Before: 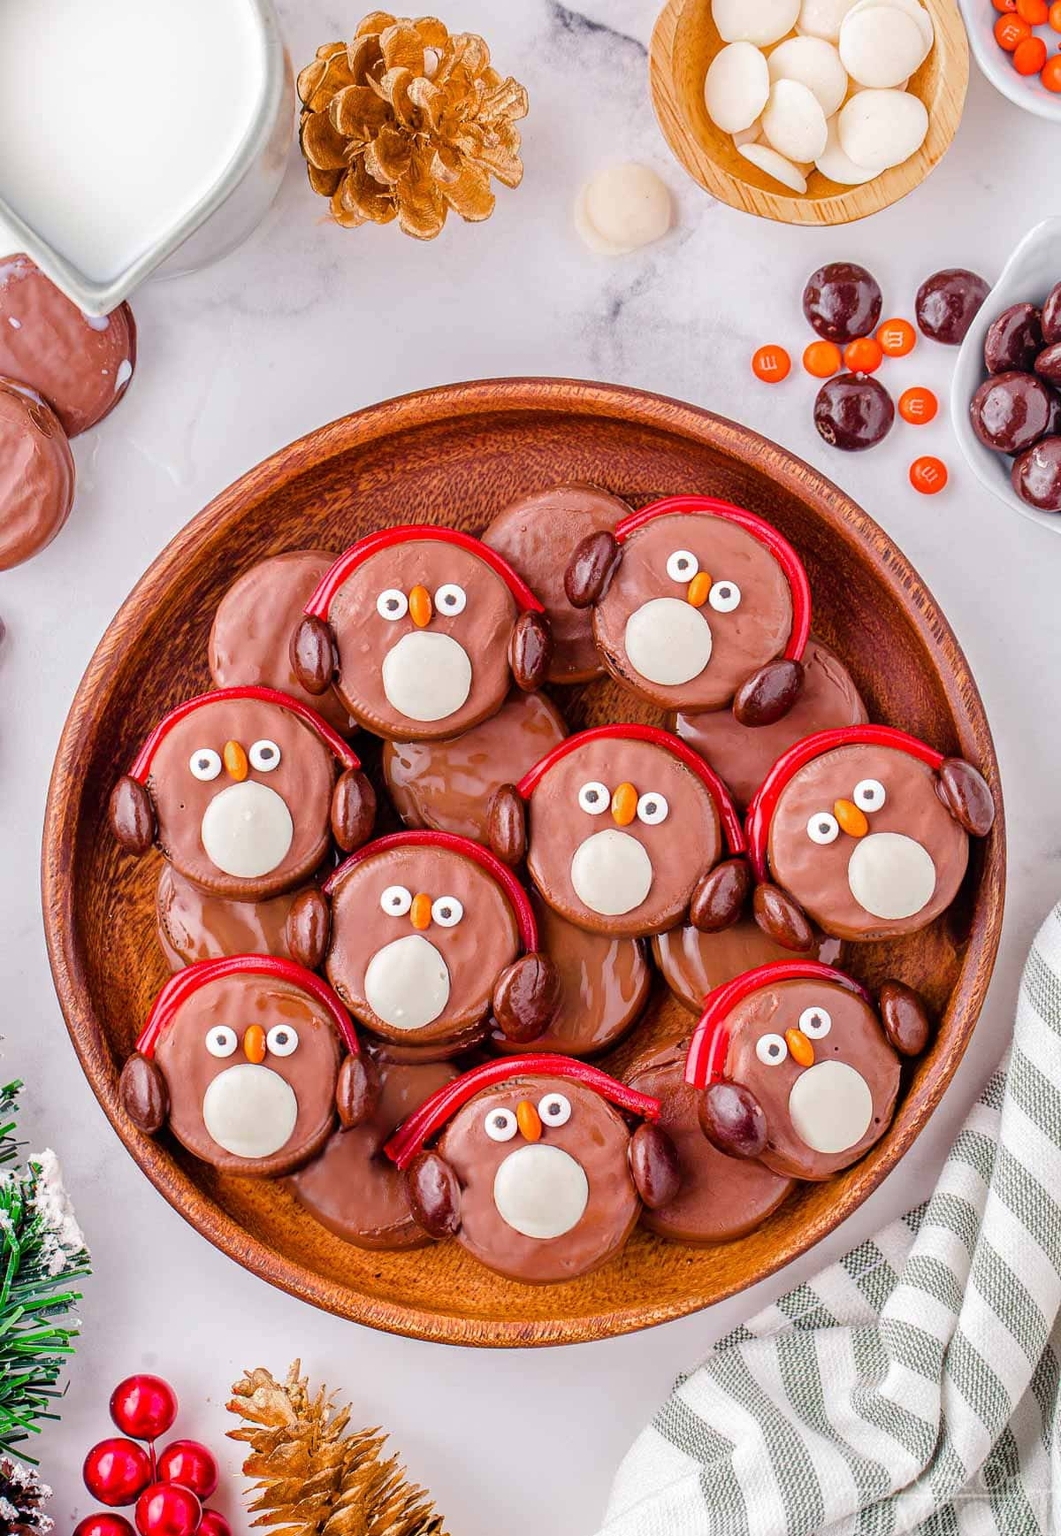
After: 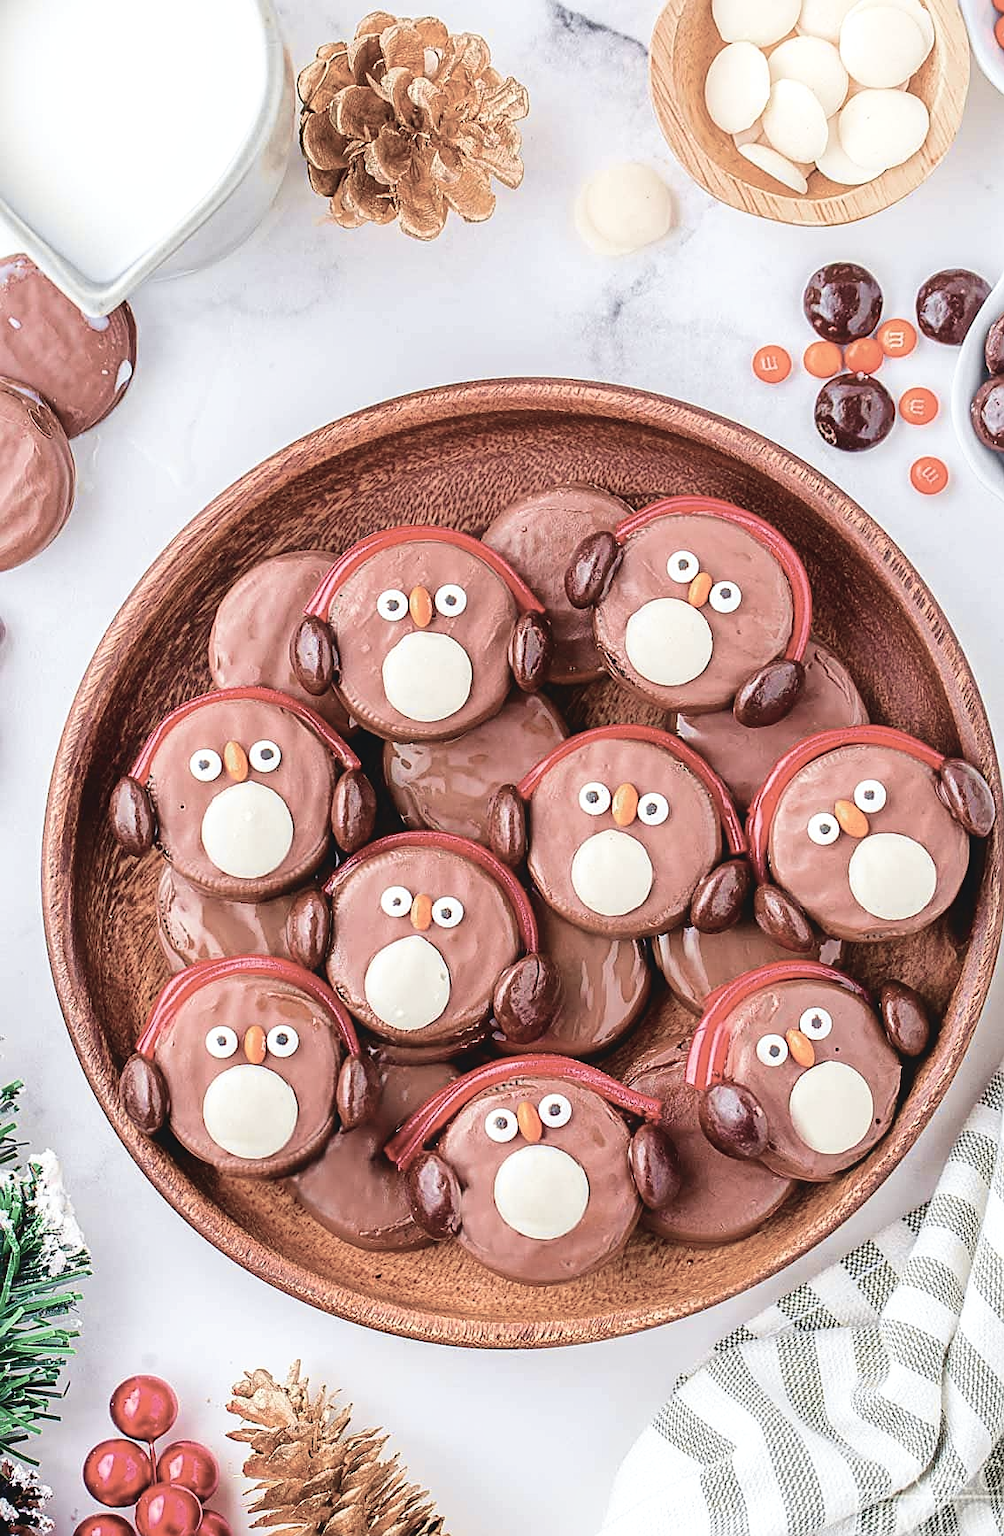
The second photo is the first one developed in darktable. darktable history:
crop and rotate: left 0%, right 5.399%
sharpen: on, module defaults
tone curve: curves: ch0 [(0, 0.039) (0.104, 0.103) (0.273, 0.267) (0.448, 0.487) (0.704, 0.761) (0.886, 0.922) (0.994, 0.971)]; ch1 [(0, 0) (0.335, 0.298) (0.446, 0.413) (0.485, 0.487) (0.515, 0.503) (0.566, 0.563) (0.641, 0.655) (1, 1)]; ch2 [(0, 0) (0.314, 0.301) (0.421, 0.411) (0.502, 0.494) (0.528, 0.54) (0.557, 0.559) (0.612, 0.605) (0.722, 0.686) (1, 1)], color space Lab, independent channels
contrast equalizer: octaves 7, y [[0.5, 0.488, 0.462, 0.461, 0.491, 0.5], [0.5 ×6], [0.5 ×6], [0 ×6], [0 ×6]]
velvia: on, module defaults
color correction: highlights b* 0.019, saturation 0.984
levels: levels [0, 0.476, 0.951]
color zones: curves: ch1 [(0, 0.292) (0.001, 0.292) (0.2, 0.264) (0.4, 0.248) (0.6, 0.248) (0.8, 0.264) (0.999, 0.292) (1, 0.292)]
